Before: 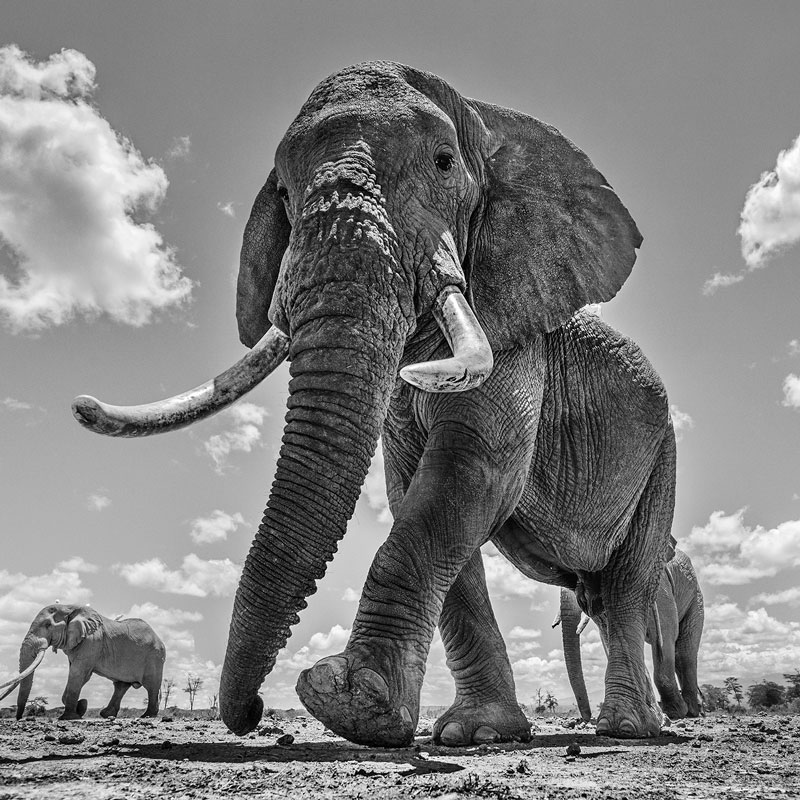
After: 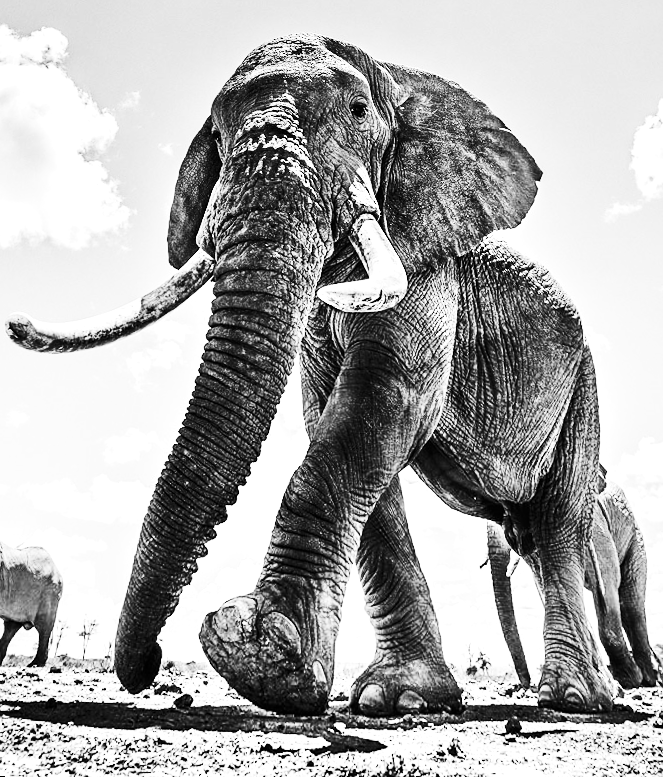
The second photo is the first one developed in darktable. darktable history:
monochrome: on, module defaults
contrast brightness saturation: contrast 0.5, saturation -0.1
tone equalizer: -7 EV 0.13 EV, smoothing diameter 25%, edges refinement/feathering 10, preserve details guided filter
exposure: exposure 1.089 EV, compensate highlight preservation false
rotate and perspective: rotation 0.72°, lens shift (vertical) -0.352, lens shift (horizontal) -0.051, crop left 0.152, crop right 0.859, crop top 0.019, crop bottom 0.964
color correction: highlights a* 40, highlights b* 40, saturation 0.69
